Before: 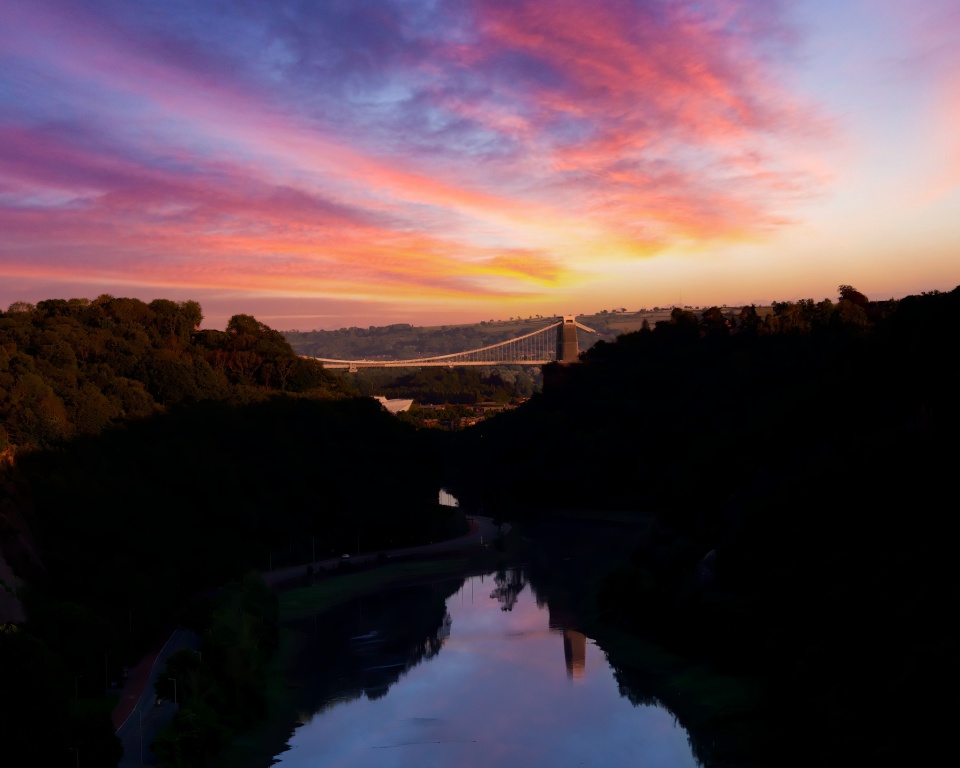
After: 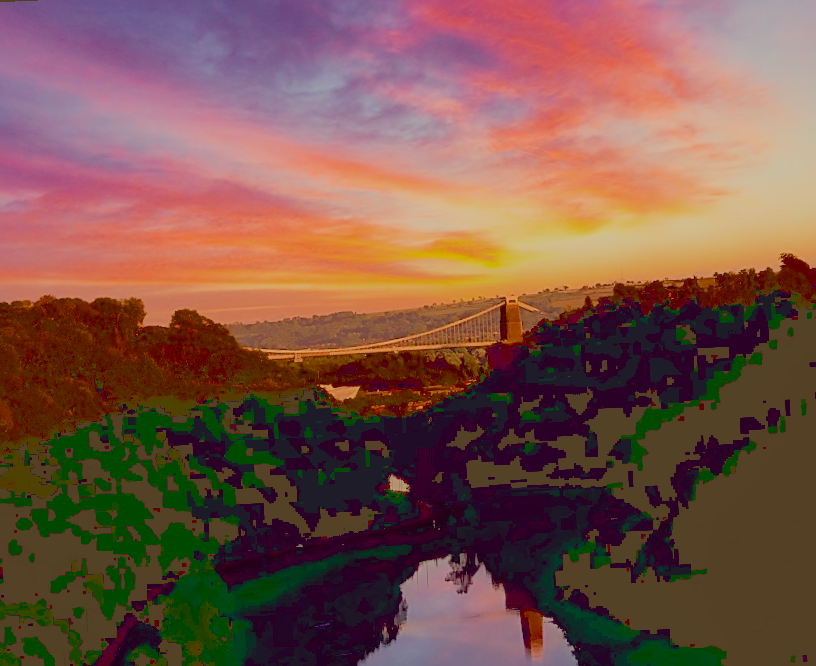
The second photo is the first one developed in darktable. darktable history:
filmic rgb: black relative exposure -14 EV, white relative exposure 8 EV, threshold 3 EV, hardness 3.74, latitude 50%, contrast 0.5, color science v5 (2021), contrast in shadows safe, contrast in highlights safe, enable highlight reconstruction true
exposure: black level correction 0.009, exposure 1.425 EV, compensate highlight preservation false
crop and rotate: left 7.196%, top 4.574%, right 10.605%, bottom 13.178%
local contrast: mode bilateral grid, contrast 10, coarseness 25, detail 115%, midtone range 0.2
color correction: highlights a* -5.3, highlights b* 9.8, shadows a* 9.8, shadows b* 24.26
sharpen: on, module defaults
rotate and perspective: rotation -2.56°, automatic cropping off
tone equalizer: on, module defaults
